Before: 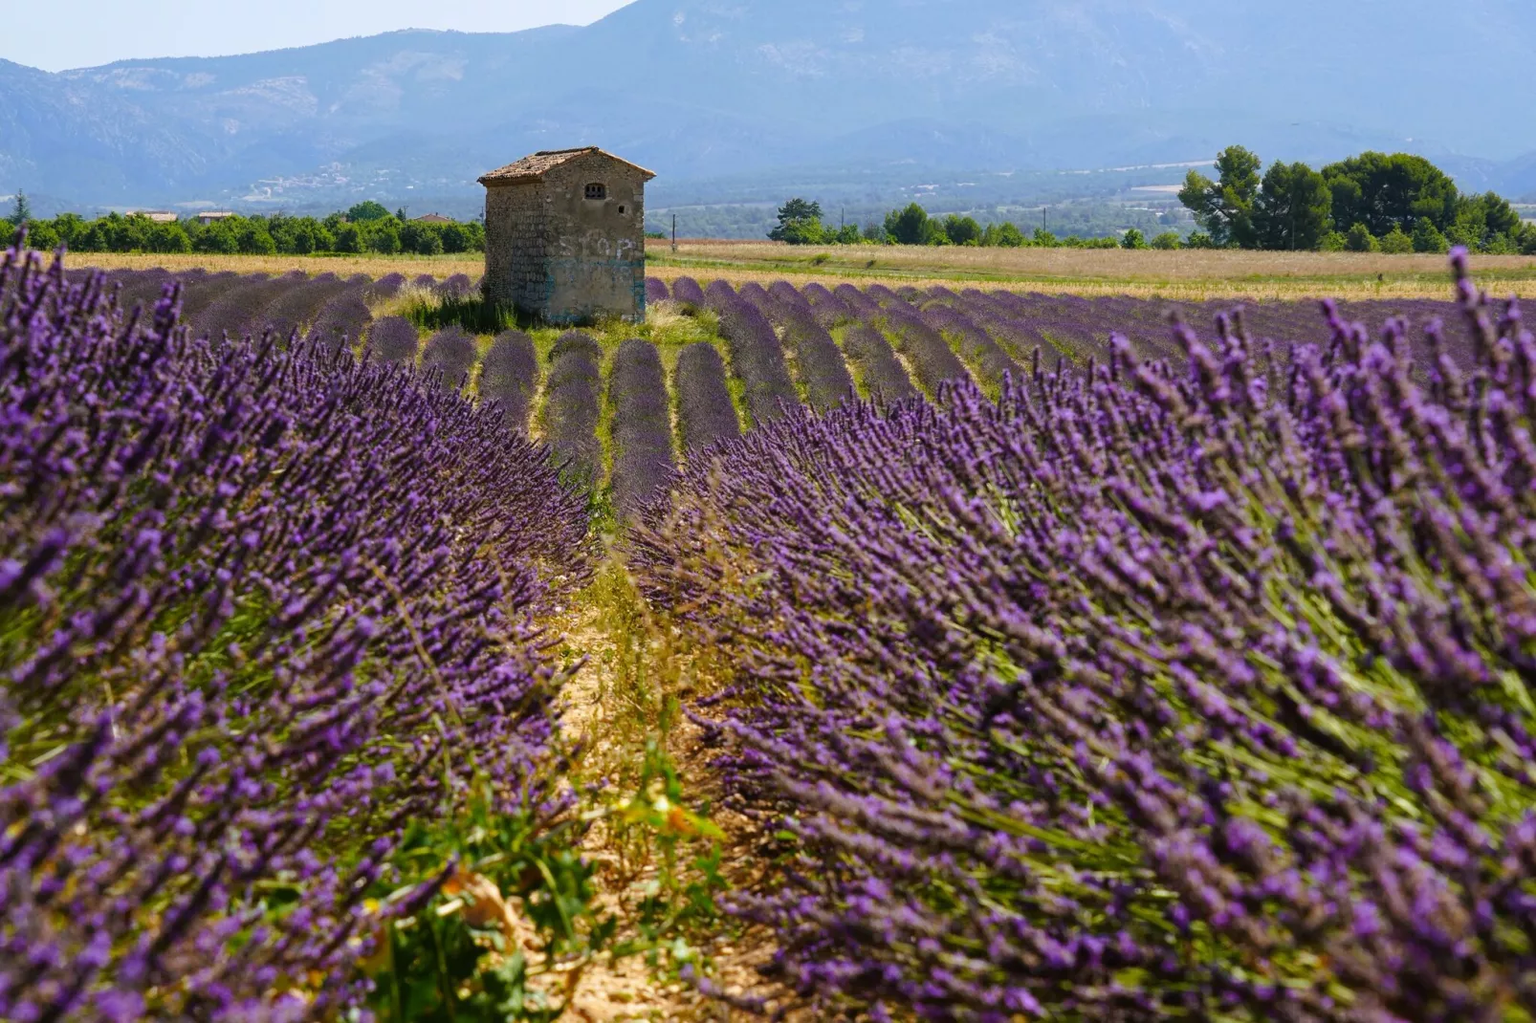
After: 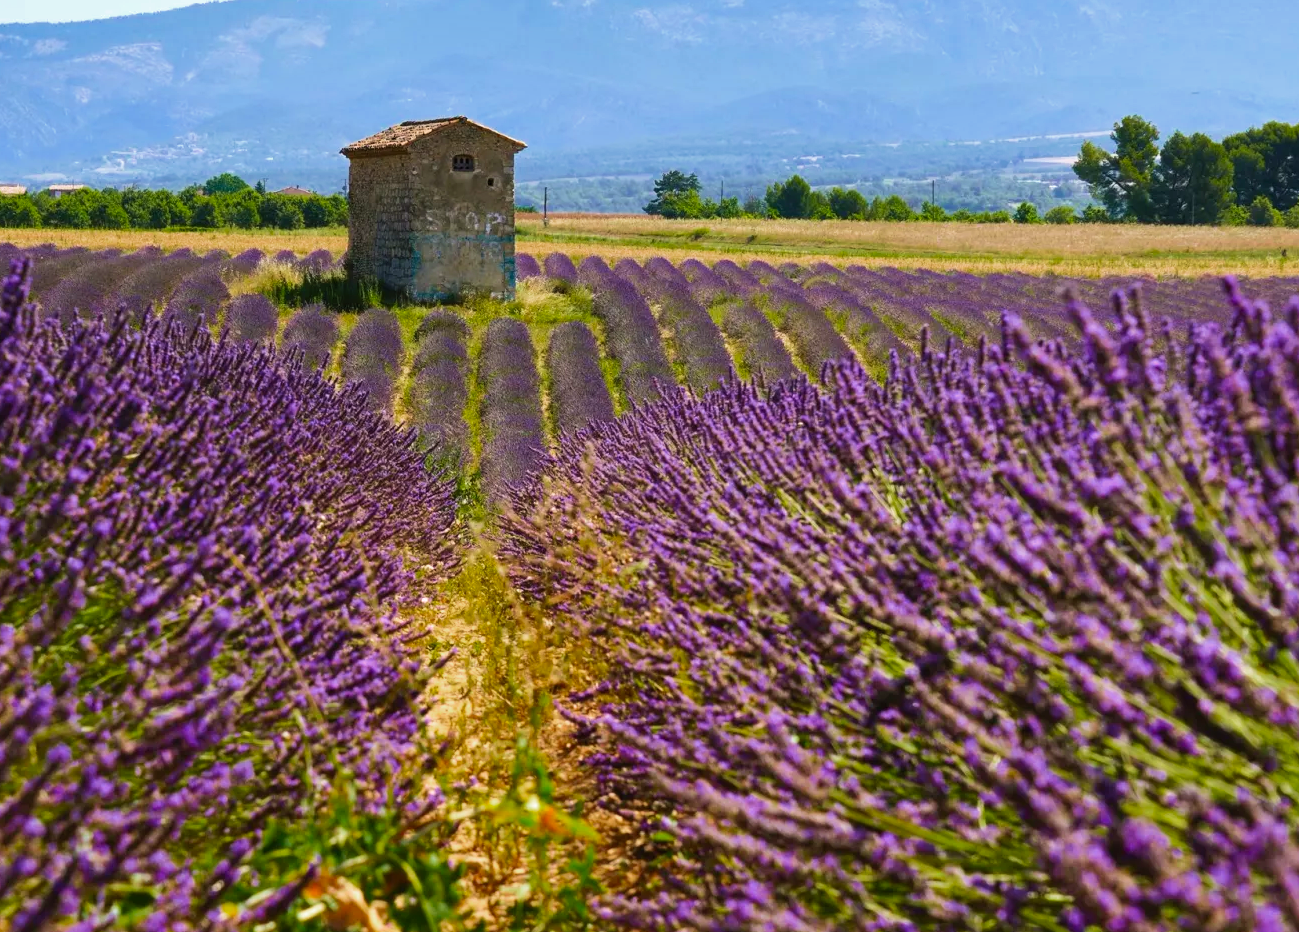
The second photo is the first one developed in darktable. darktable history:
crop: left 9.905%, top 3.484%, right 9.155%, bottom 9.379%
exposure: compensate exposure bias true, compensate highlight preservation false
shadows and highlights: radius 170.06, shadows 27.28, white point adjustment 2.99, highlights -68.19, soften with gaussian
contrast brightness saturation: contrast 0.205, brightness 0.156, saturation 0.216
velvia: on, module defaults
color zones: curves: ch0 [(0, 0.425) (0.143, 0.422) (0.286, 0.42) (0.429, 0.419) (0.571, 0.419) (0.714, 0.42) (0.857, 0.422) (1, 0.425)]
